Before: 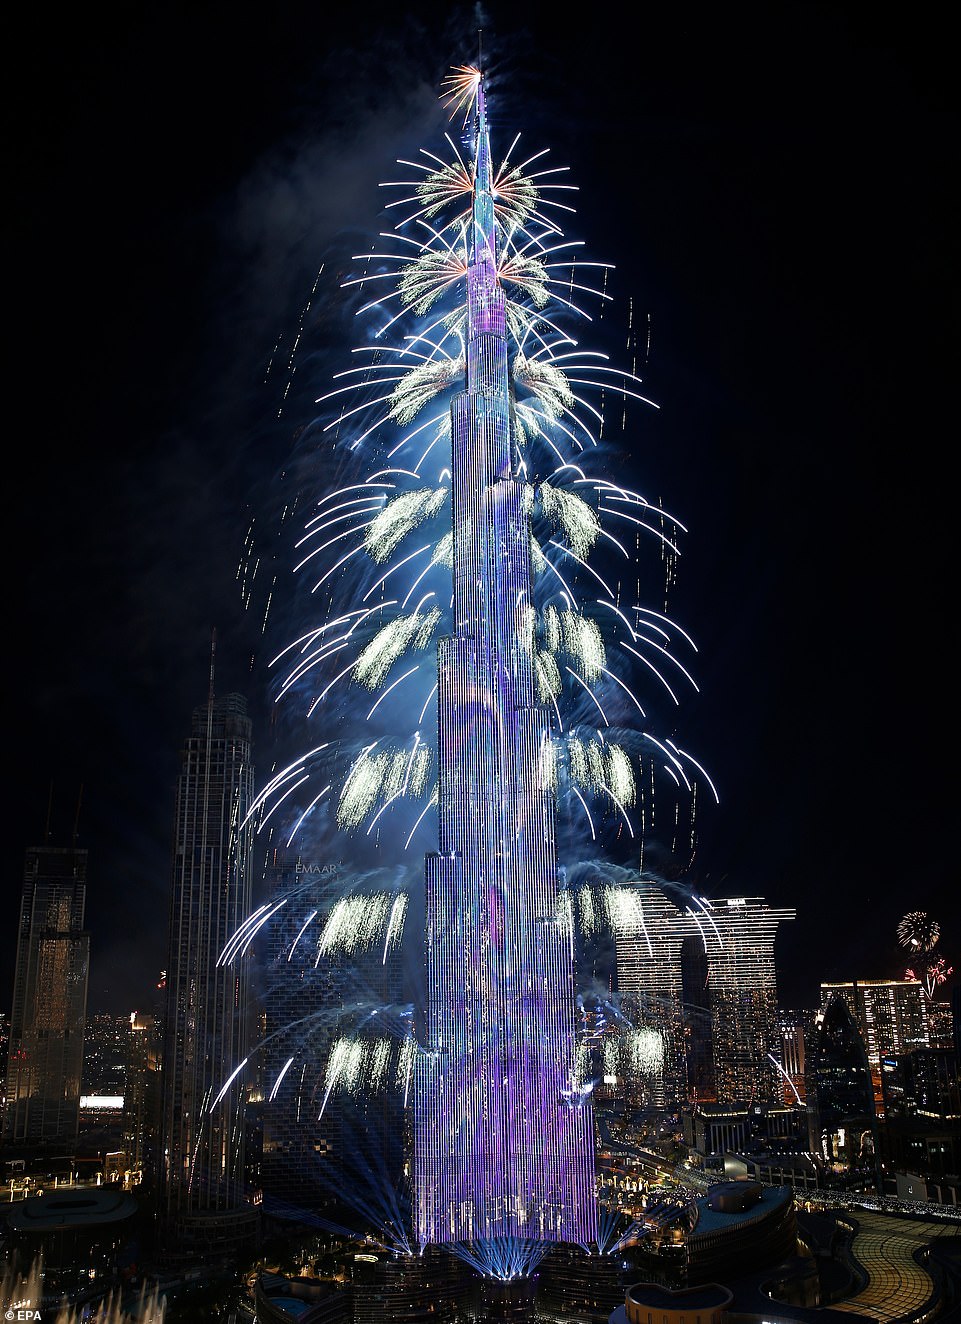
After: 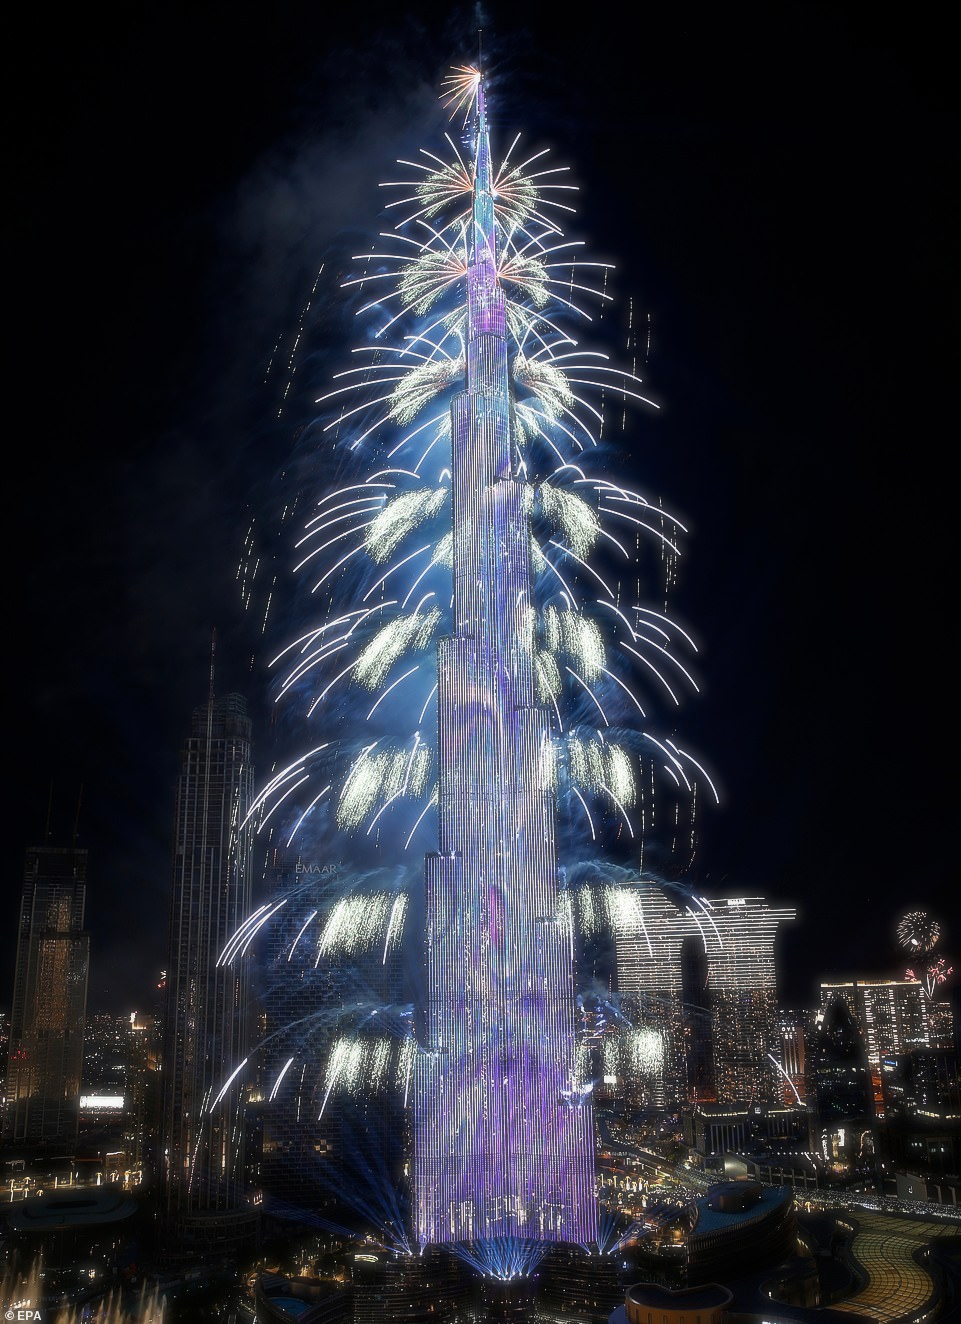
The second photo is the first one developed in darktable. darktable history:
tone equalizer: on, module defaults
soften: size 19.52%, mix 20.32%
